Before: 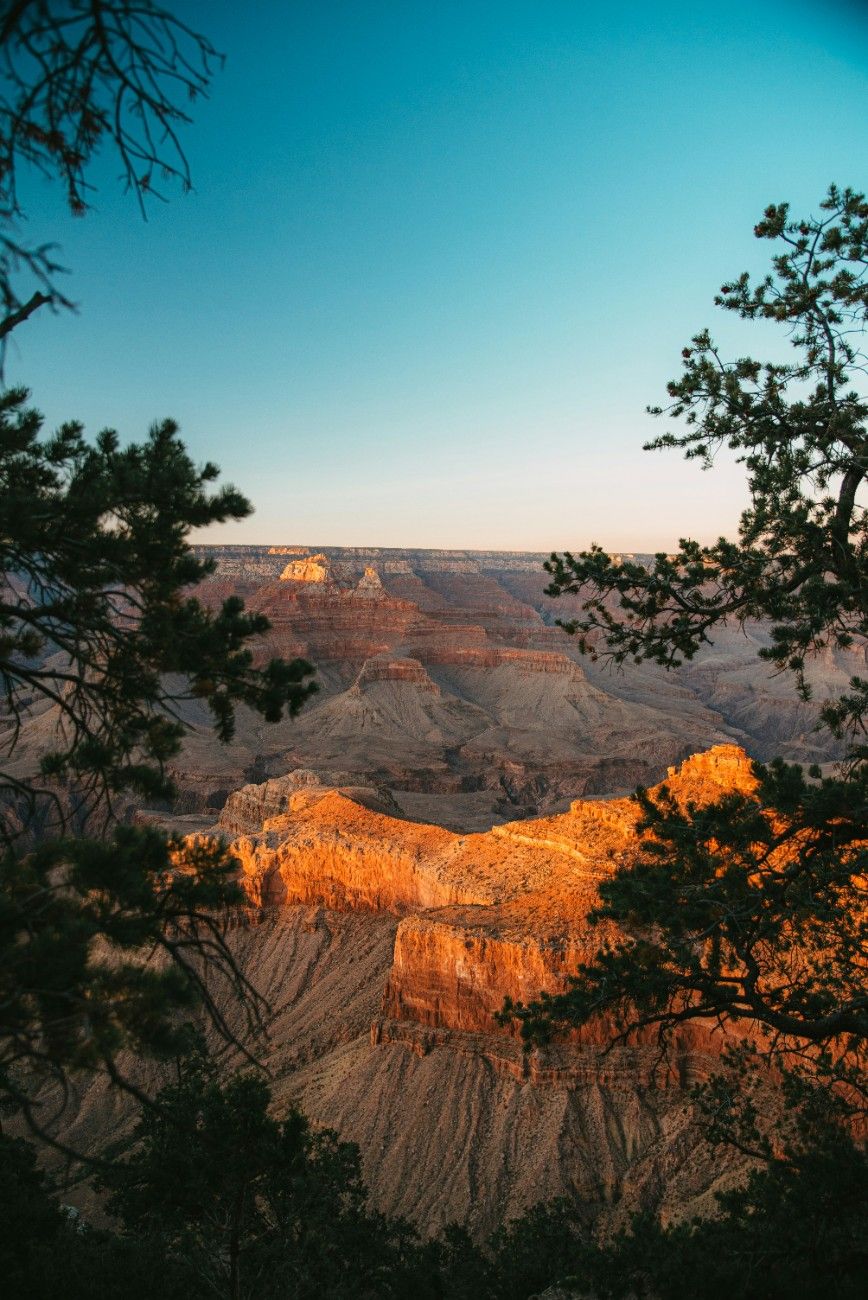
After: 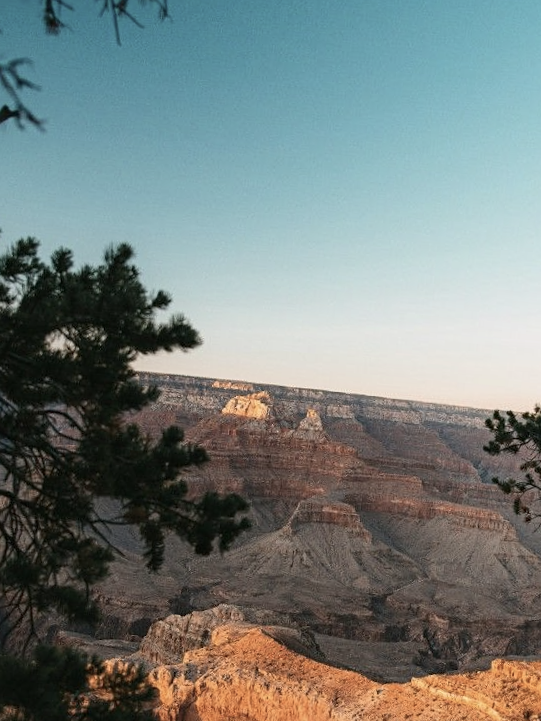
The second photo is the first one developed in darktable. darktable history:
contrast brightness saturation: contrast 0.1, saturation -0.36
crop and rotate: angle -4.99°, left 2.122%, top 6.945%, right 27.566%, bottom 30.519%
sharpen: amount 0.2
